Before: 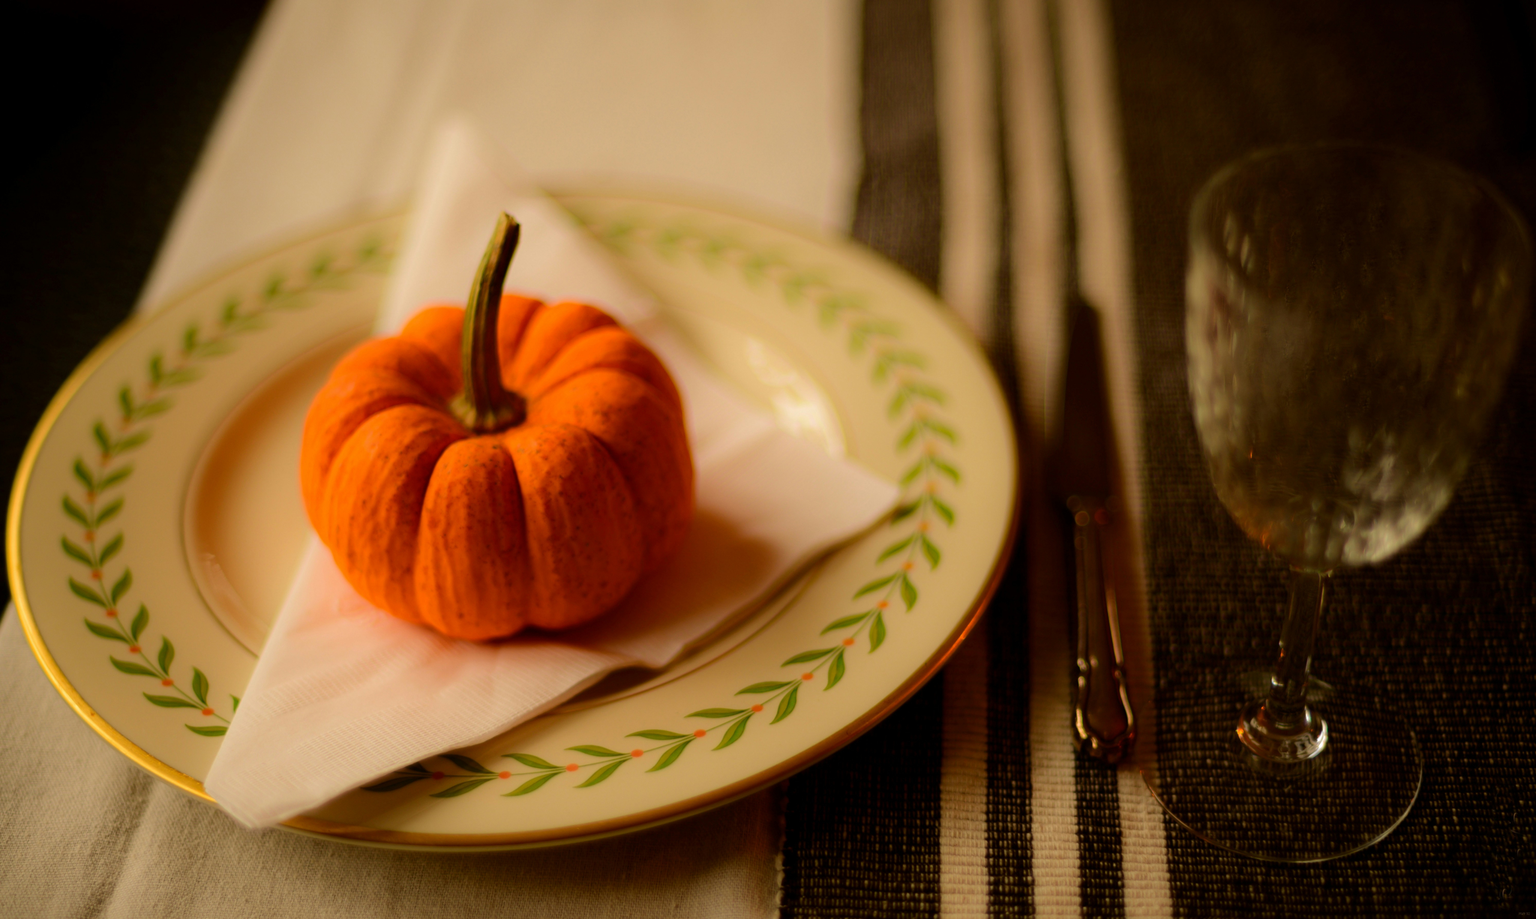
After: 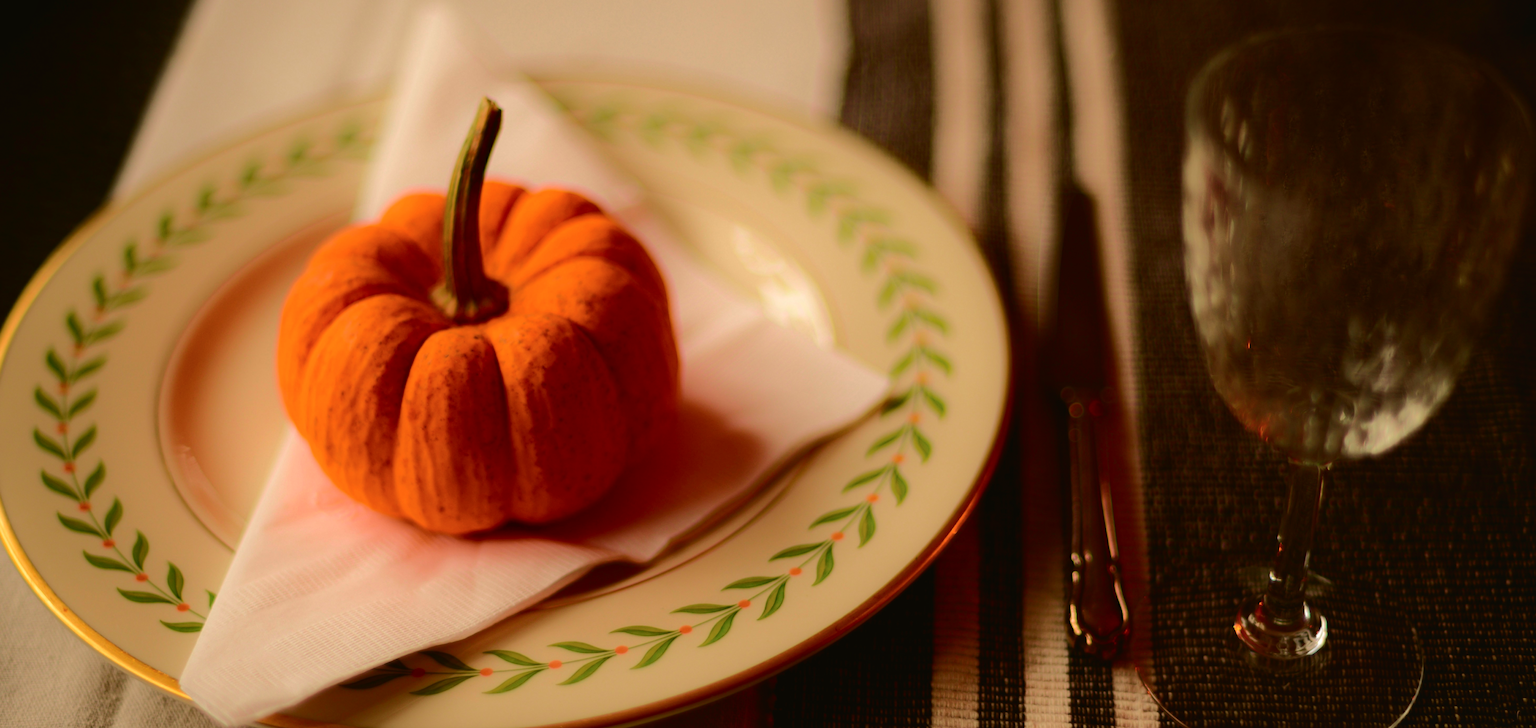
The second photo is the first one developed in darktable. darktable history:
tone curve: curves: ch0 [(0, 0.021) (0.059, 0.053) (0.212, 0.18) (0.337, 0.304) (0.495, 0.505) (0.725, 0.731) (0.89, 0.919) (1, 1)]; ch1 [(0, 0) (0.094, 0.081) (0.311, 0.282) (0.421, 0.417) (0.479, 0.475) (0.54, 0.55) (0.615, 0.65) (0.683, 0.688) (1, 1)]; ch2 [(0, 0) (0.257, 0.217) (0.44, 0.431) (0.498, 0.507) (0.603, 0.598) (1, 1)], color space Lab, independent channels, preserve colors none
shadows and highlights: radius 337.07, shadows 29.16, soften with gaussian
crop and rotate: left 1.904%, top 12.776%, right 0.179%, bottom 9.608%
